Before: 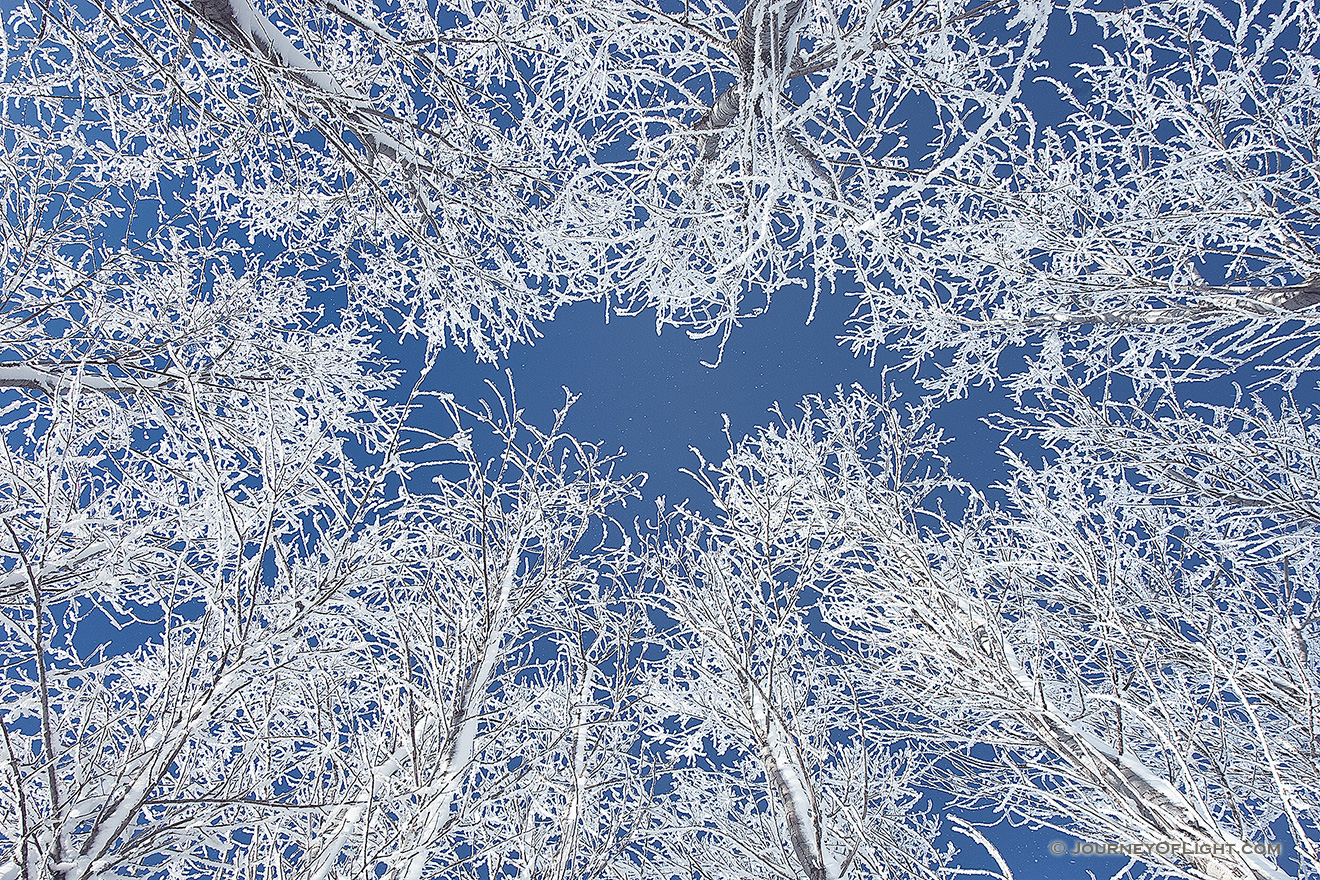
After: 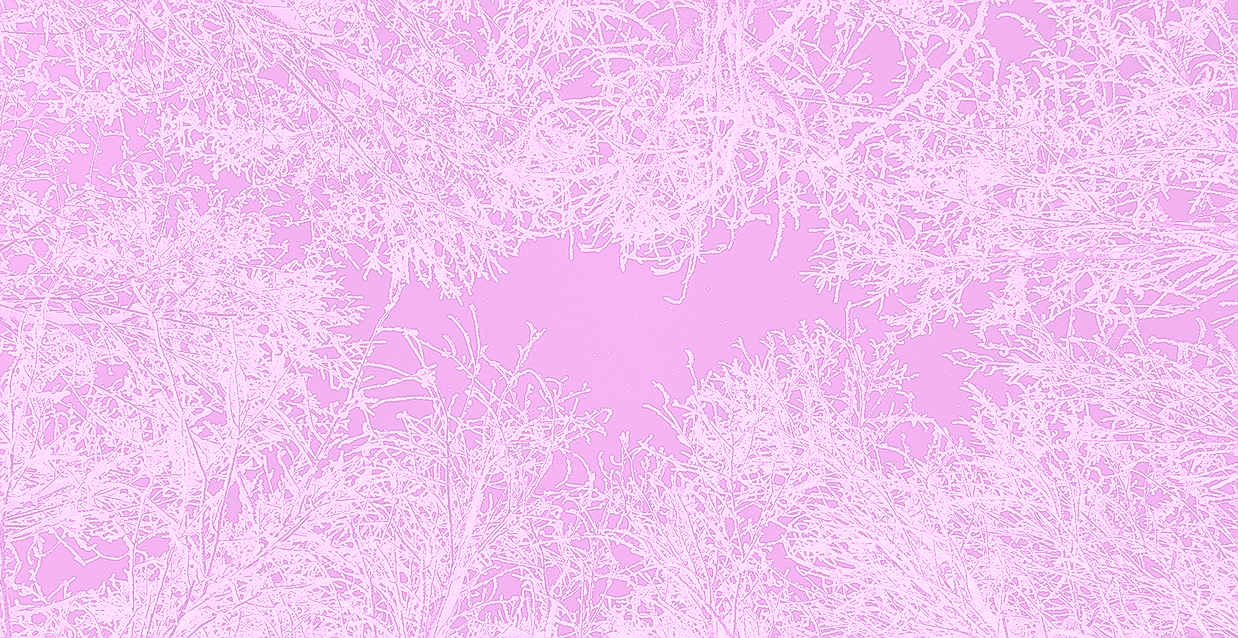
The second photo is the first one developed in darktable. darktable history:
sharpen: radius 1
colorize: hue 331.2°, saturation 75%, source mix 30.28%, lightness 70.52%, version 1
crop: left 2.737%, top 7.287%, right 3.421%, bottom 20.179%
levels: levels [0, 0.499, 1]
